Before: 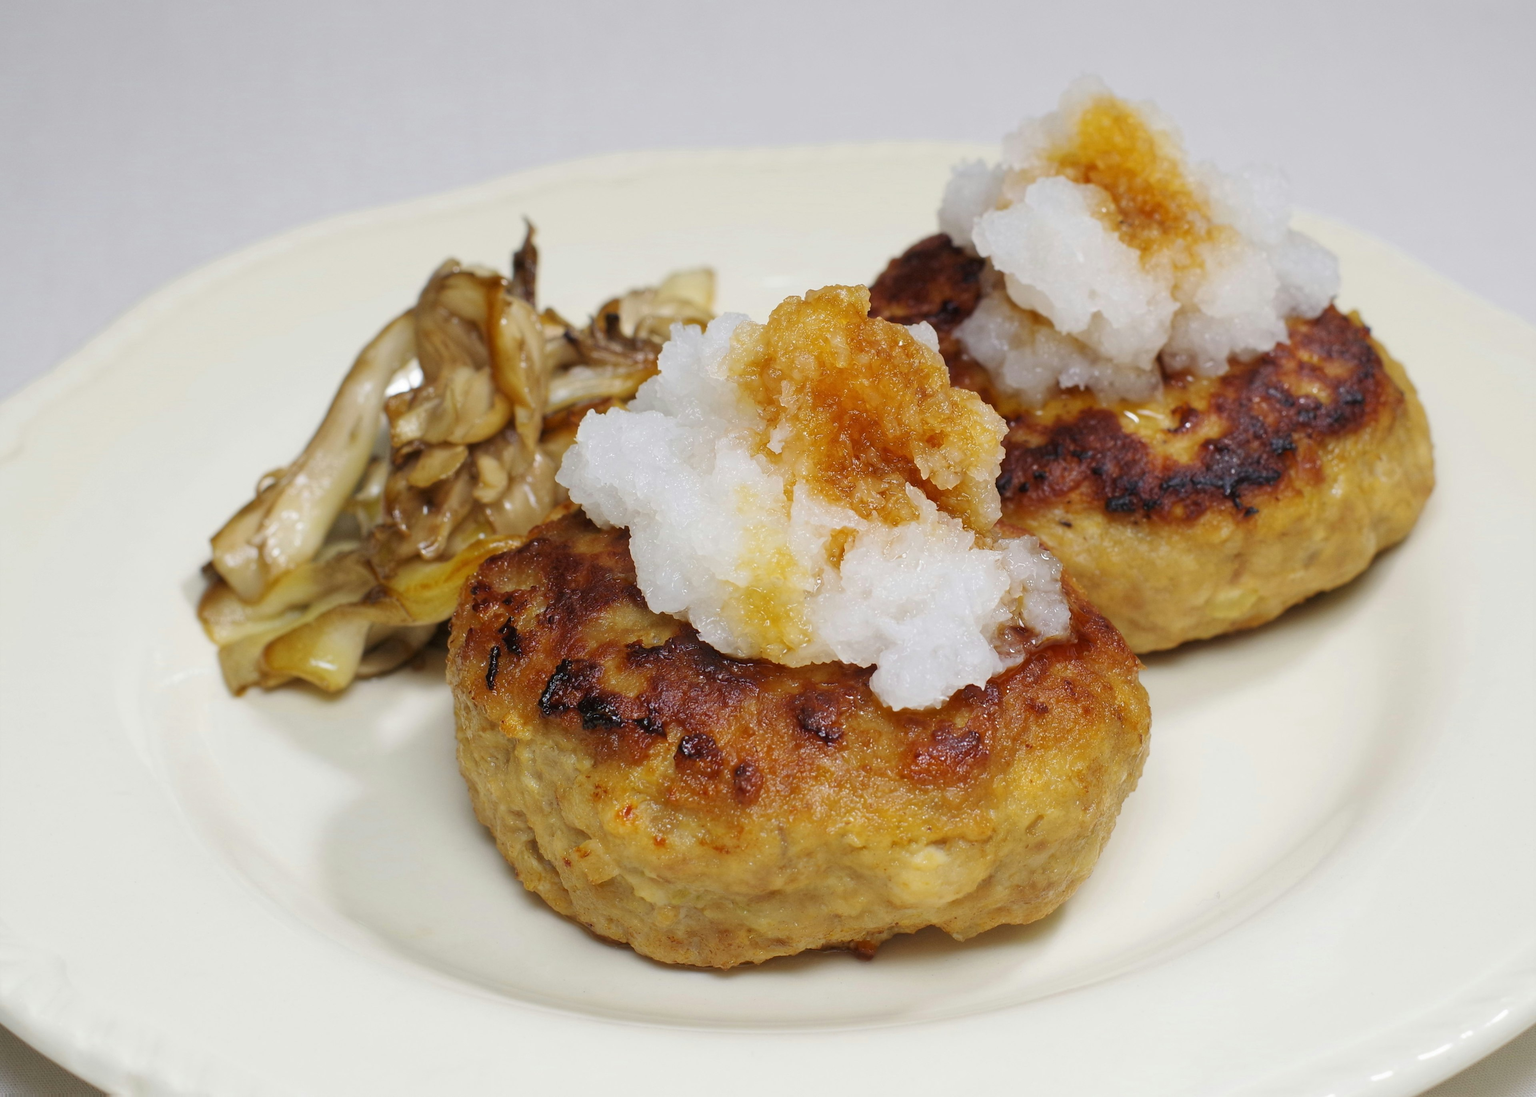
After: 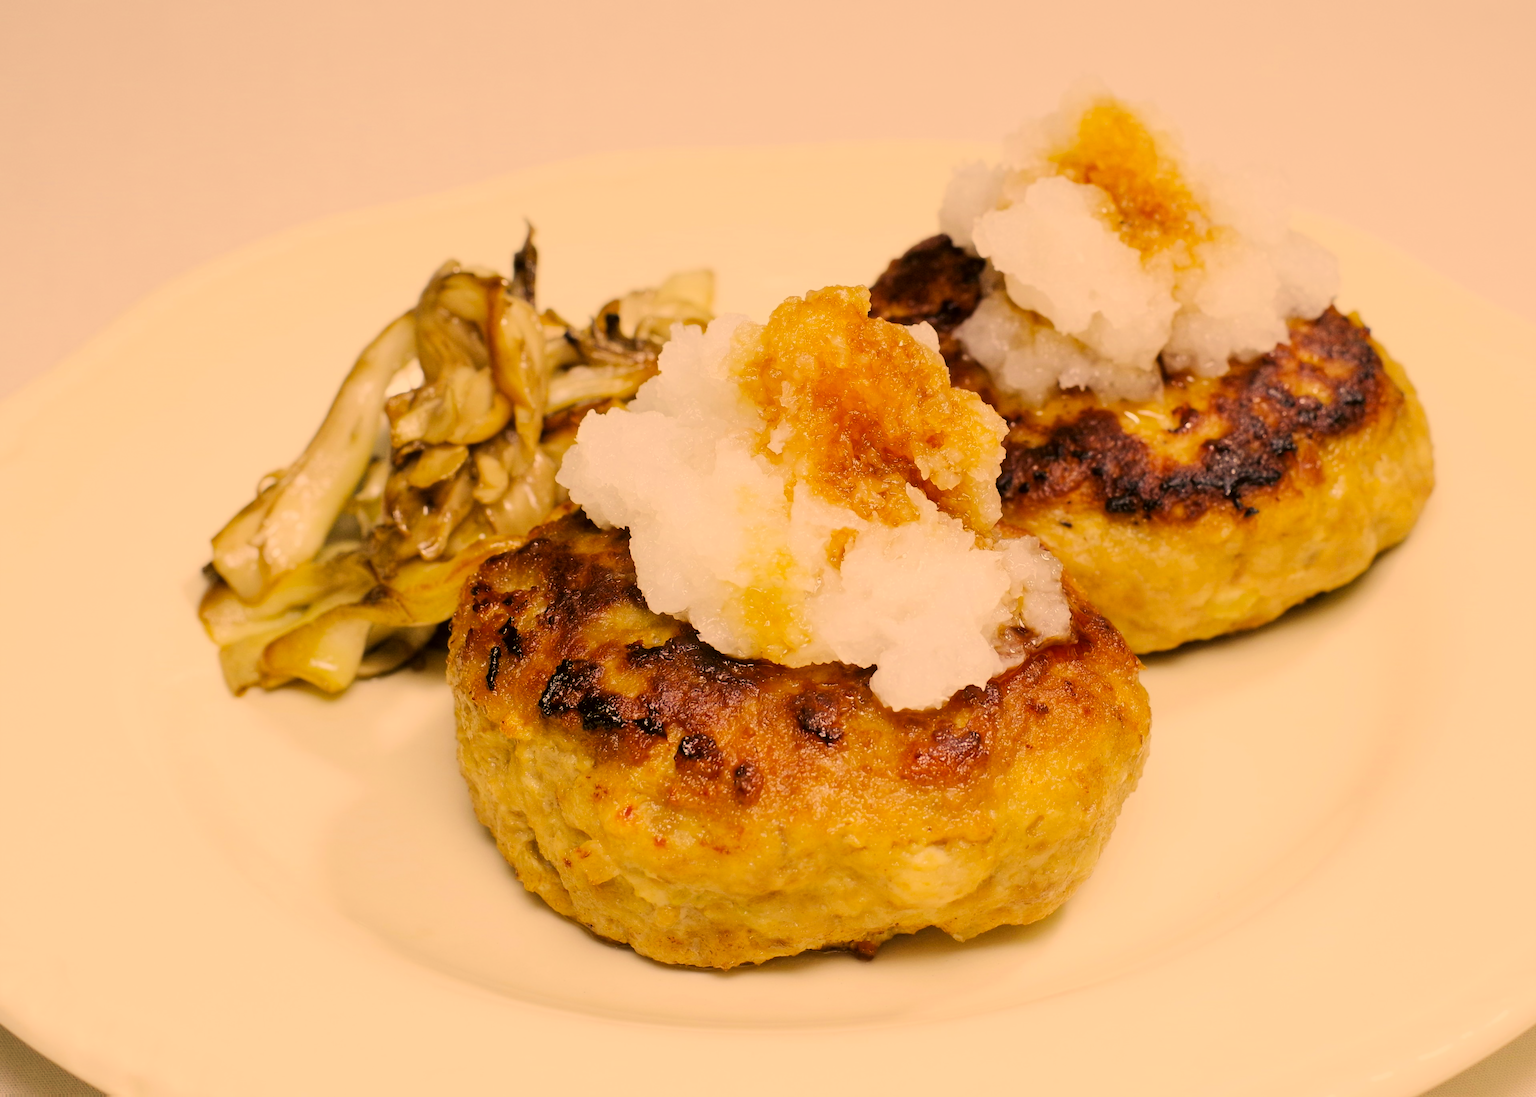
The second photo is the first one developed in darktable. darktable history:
tone equalizer: -8 EV -0.417 EV, -7 EV -0.389 EV, -6 EV -0.333 EV, -5 EV -0.222 EV, -3 EV 0.222 EV, -2 EV 0.333 EV, -1 EV 0.389 EV, +0 EV 0.417 EV, edges refinement/feathering 500, mask exposure compensation -1.57 EV, preserve details no
filmic rgb: black relative exposure -6.98 EV, white relative exposure 5.63 EV, hardness 2.86
exposure: exposure 0.493 EV, compensate highlight preservation false
color correction: highlights a* 17.94, highlights b* 35.39, shadows a* 1.48, shadows b* 6.42, saturation 1.01
